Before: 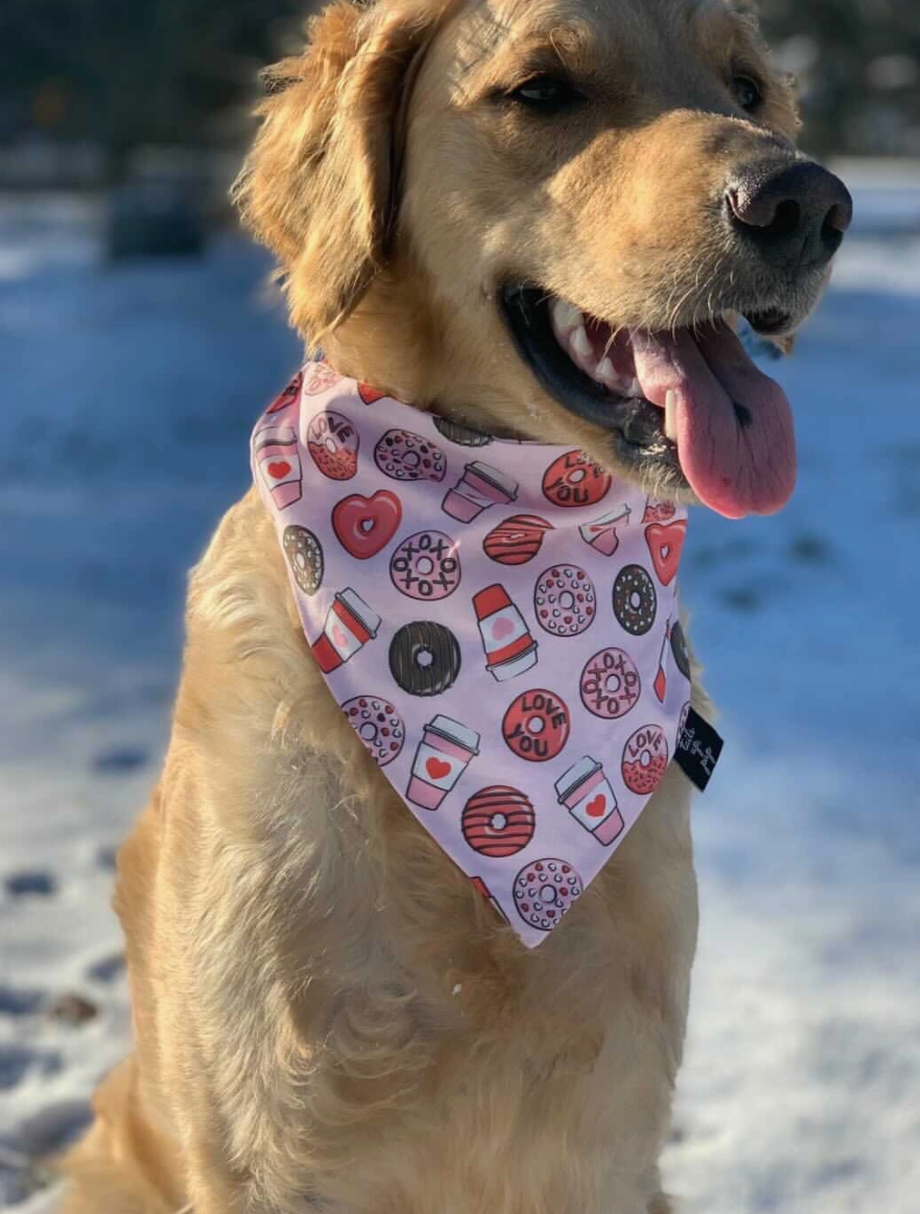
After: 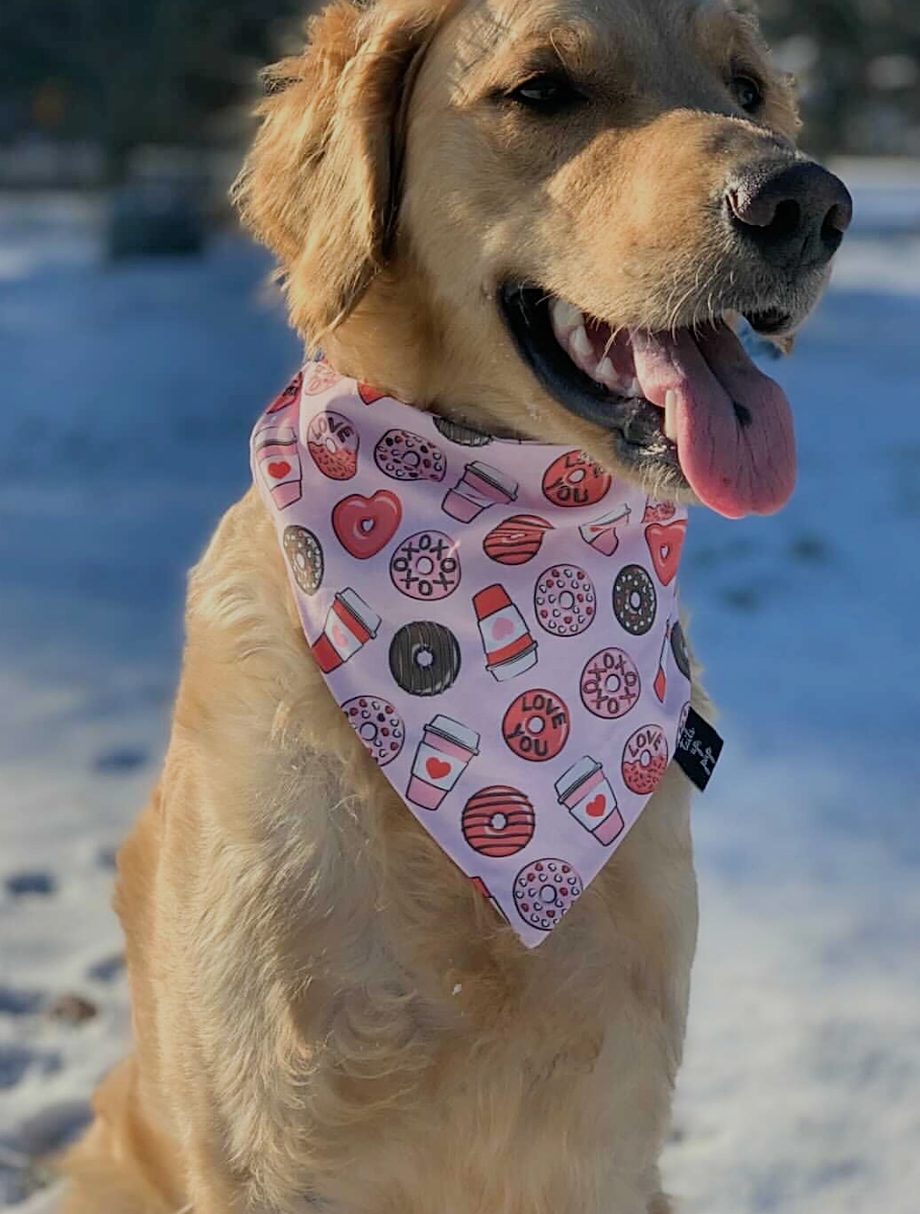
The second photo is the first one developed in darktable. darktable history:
sharpen: on, module defaults
tone equalizer: on, module defaults
filmic rgb: black relative exposure -13 EV, threshold 3 EV, target white luminance 85%, hardness 6.3, latitude 42.11%, contrast 0.858, shadows ↔ highlights balance 8.63%, color science v4 (2020), enable highlight reconstruction true
